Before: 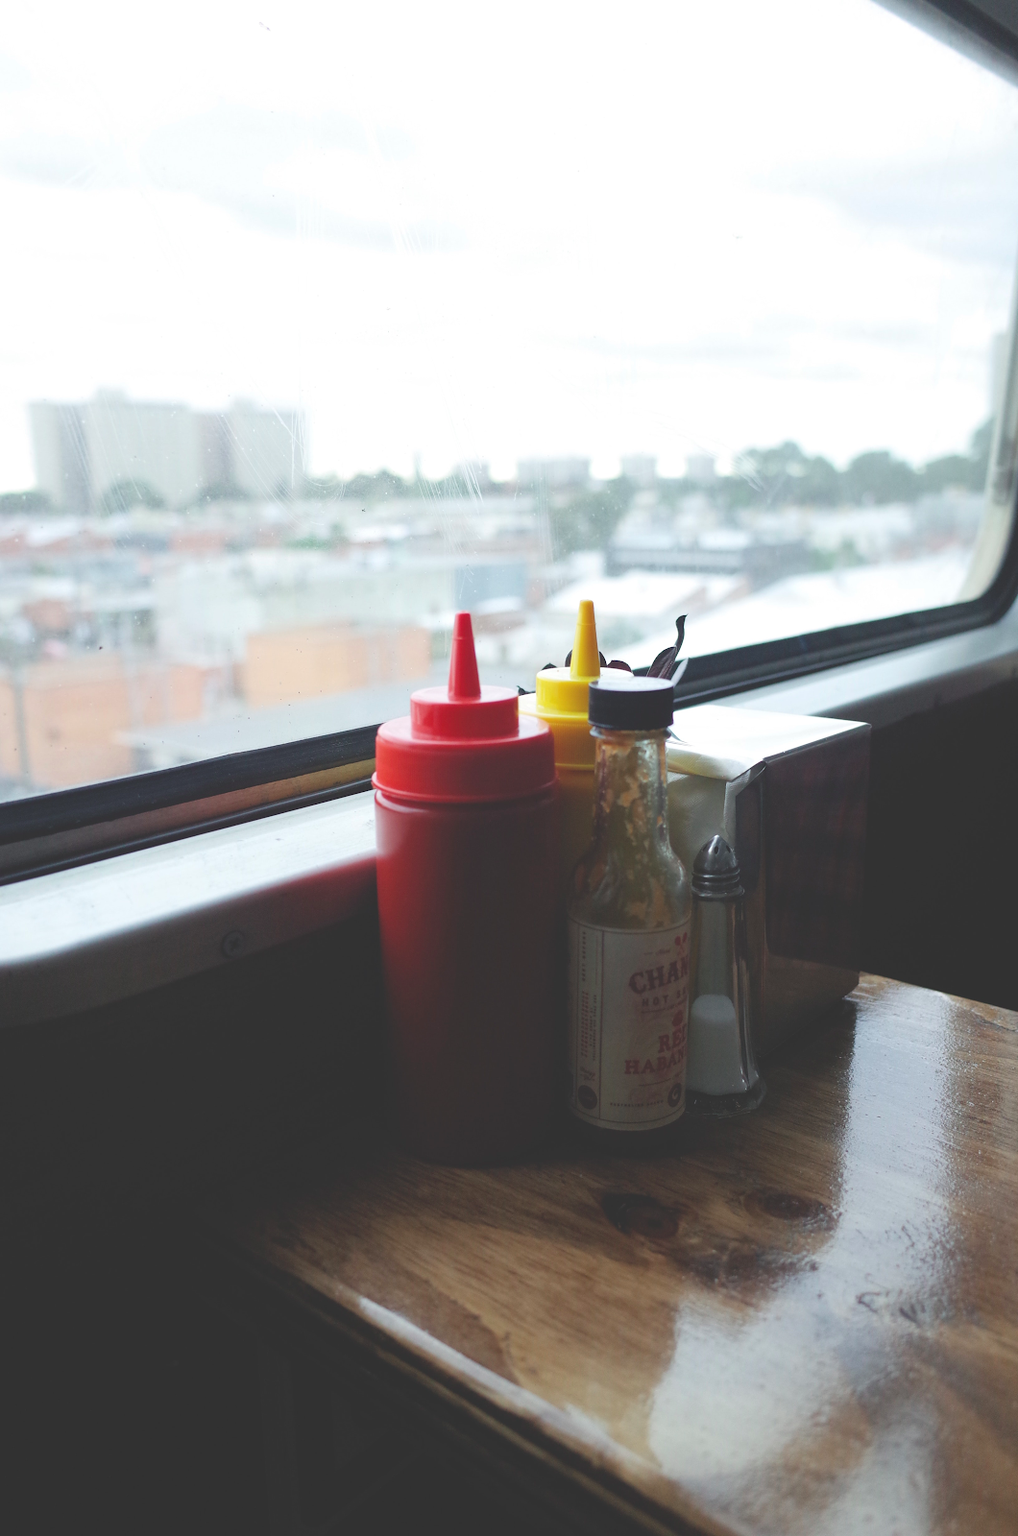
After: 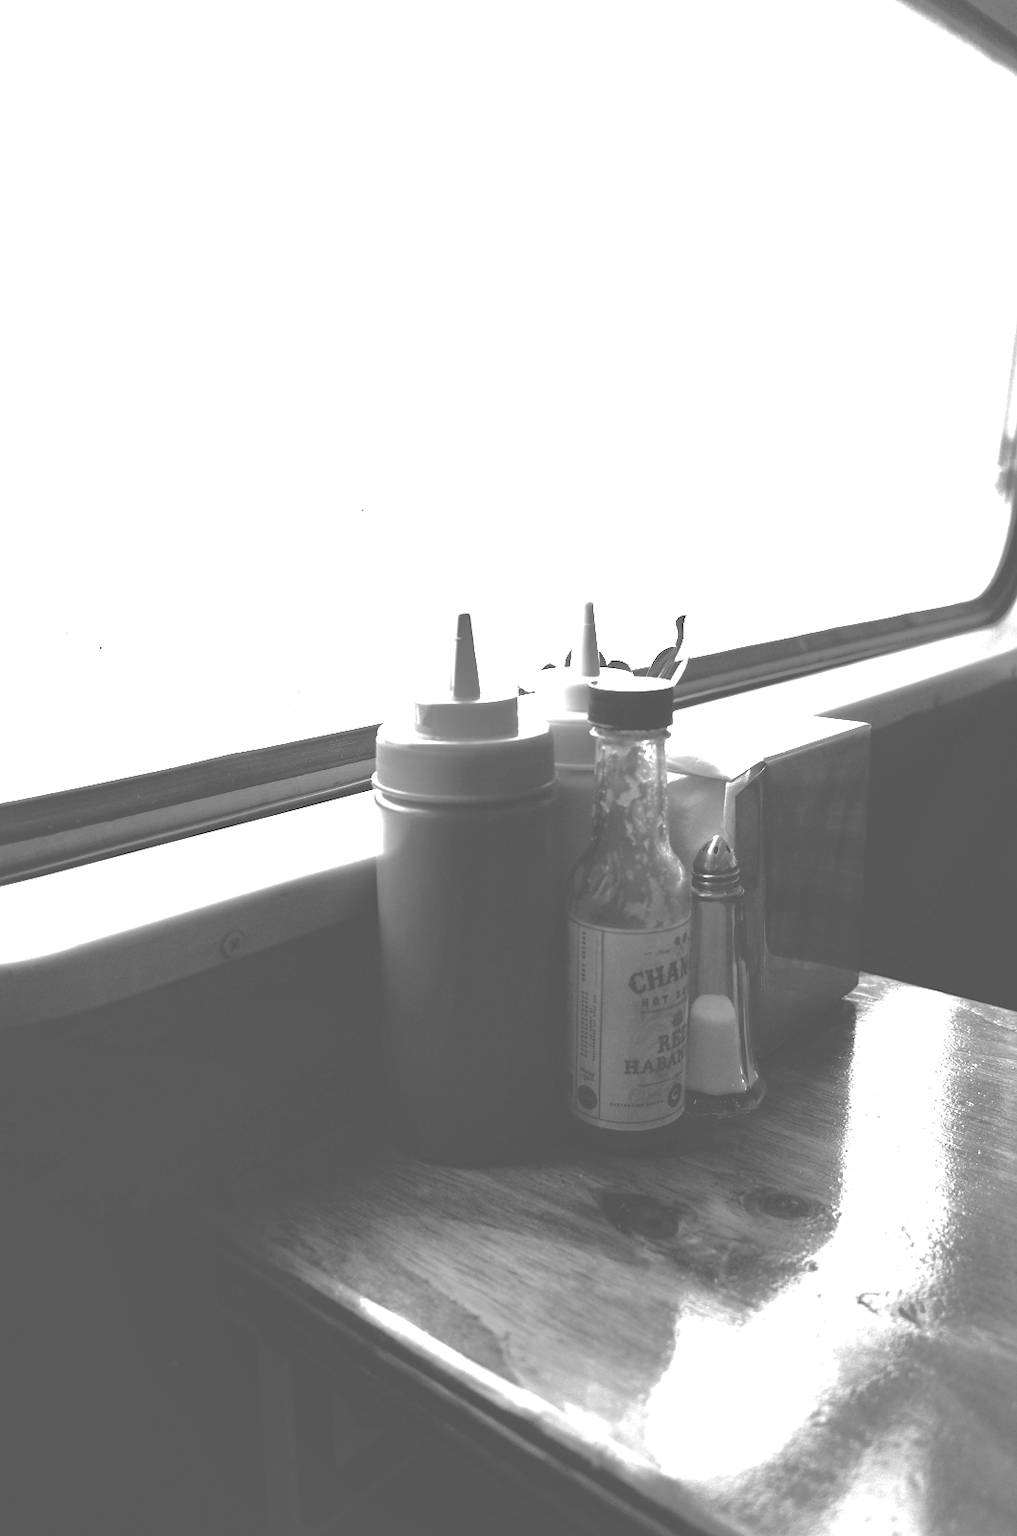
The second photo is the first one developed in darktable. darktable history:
shadows and highlights: highlights -60
color balance rgb: linear chroma grading › global chroma -16.06%, perceptual saturation grading › global saturation -32.85%, global vibrance -23.56%
white balance: red 1.05, blue 1.072
exposure: black level correction 0, exposure 1.45 EV, compensate exposure bias true, compensate highlight preservation false
color calibration: output gray [0.267, 0.423, 0.267, 0], illuminant same as pipeline (D50), adaptation none (bypass)
